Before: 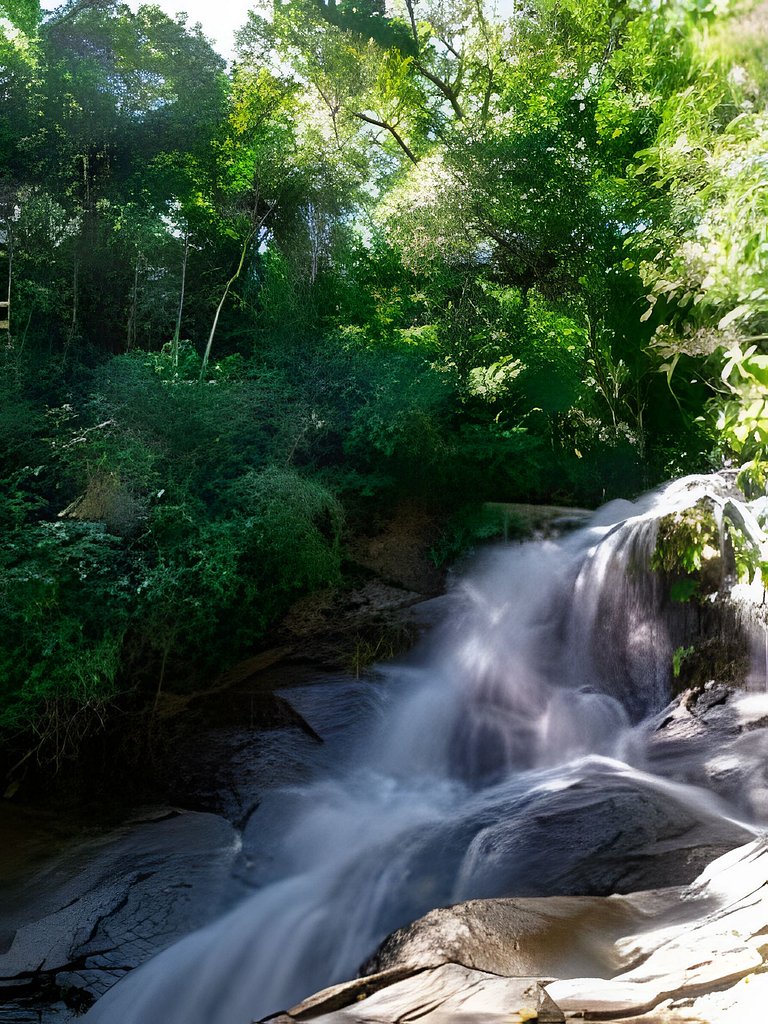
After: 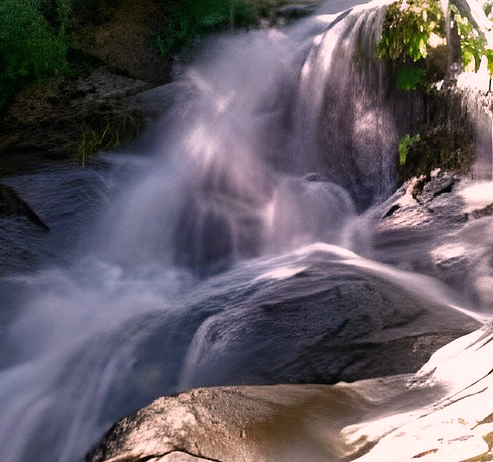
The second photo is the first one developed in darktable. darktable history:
crop and rotate: left 35.782%, top 50.005%, bottom 4.811%
color correction: highlights a* 12.78, highlights b* 5.61
